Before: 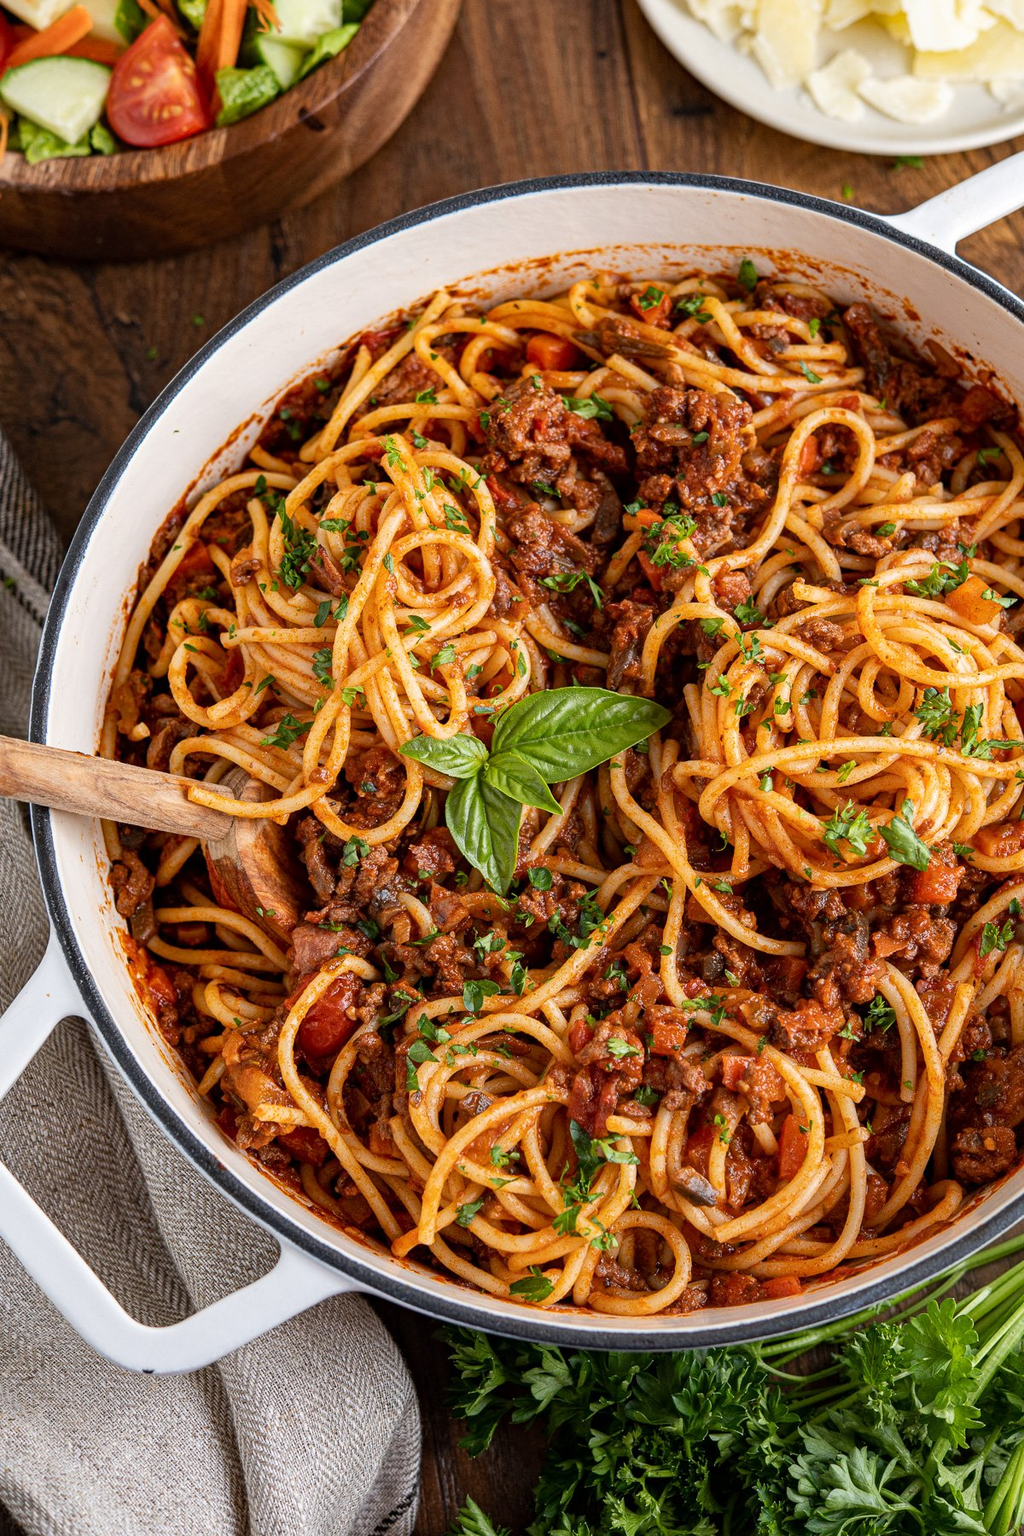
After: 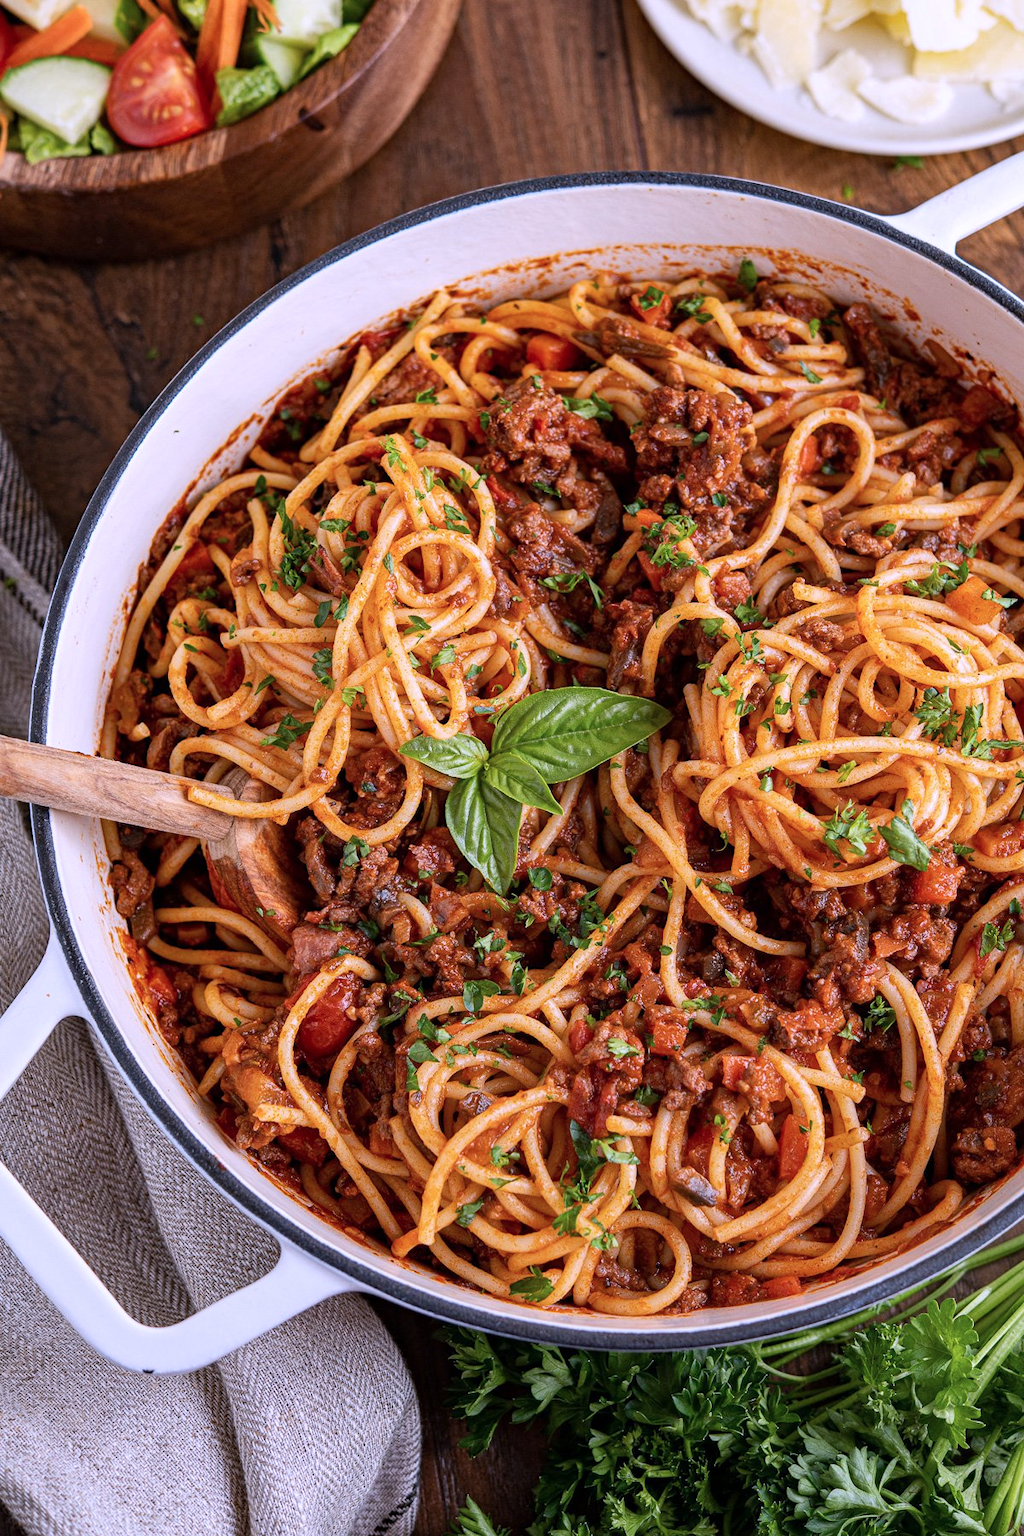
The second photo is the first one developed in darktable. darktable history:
color calibration: illuminant custom, x 0.367, y 0.392, temperature 4438.3 K
